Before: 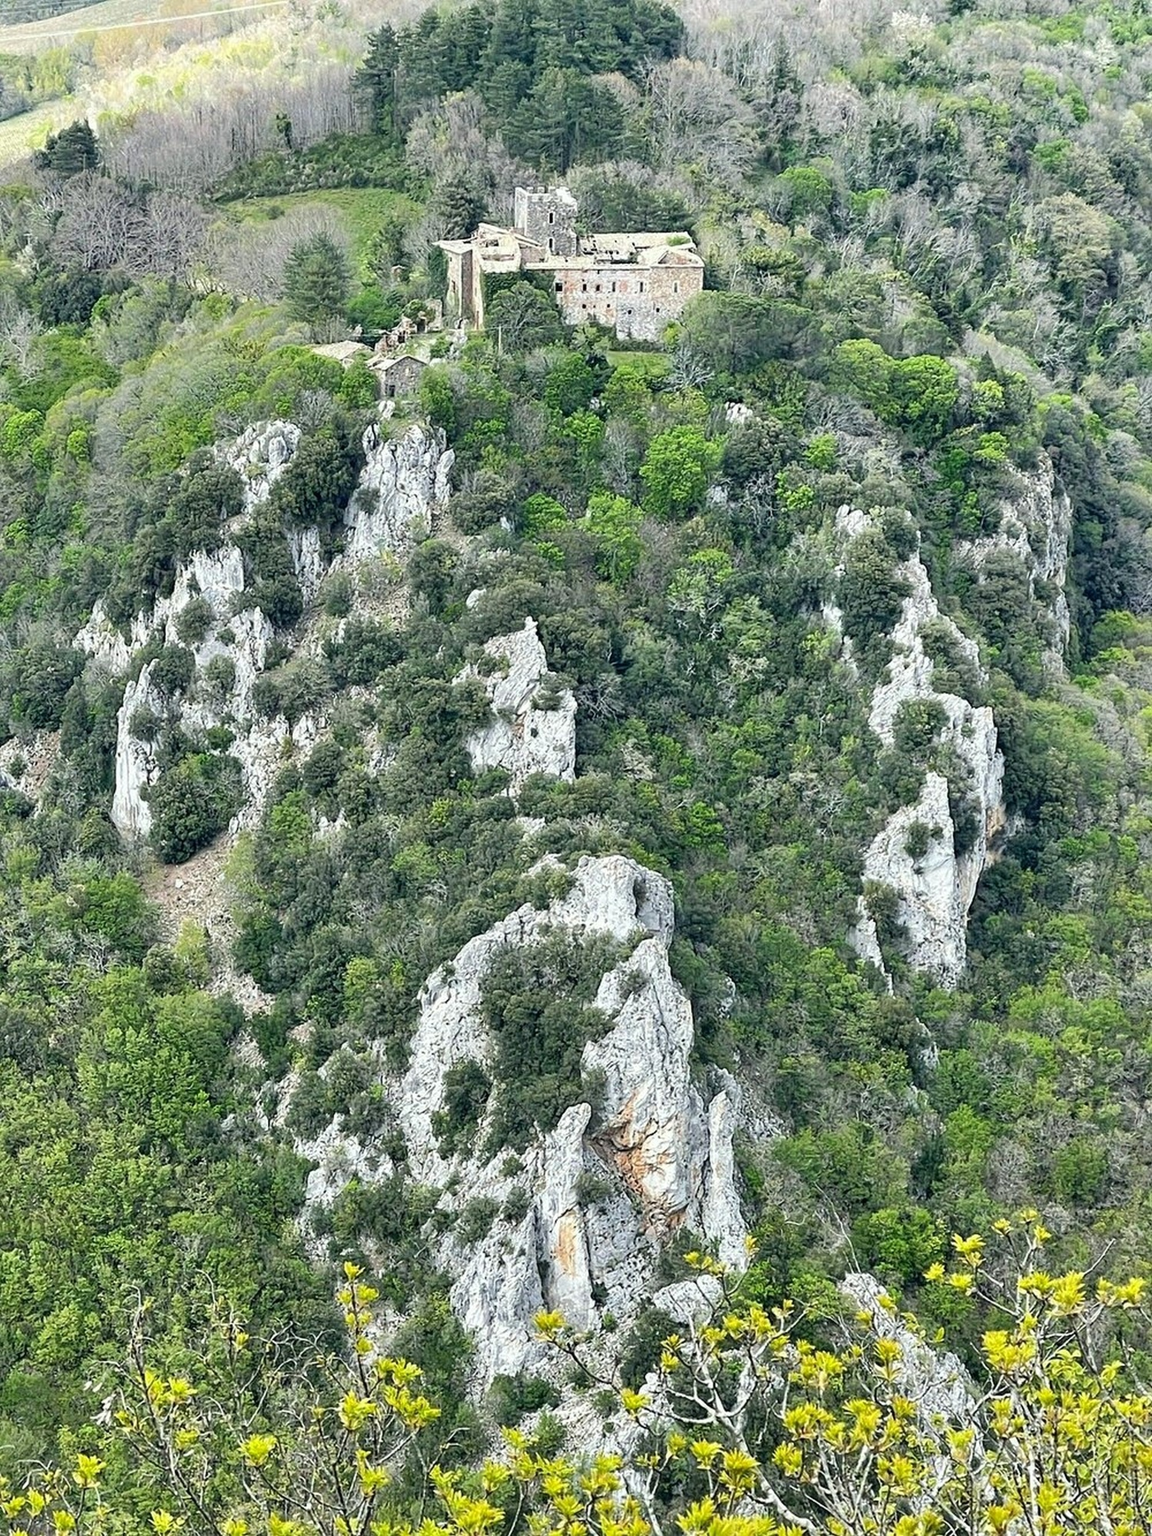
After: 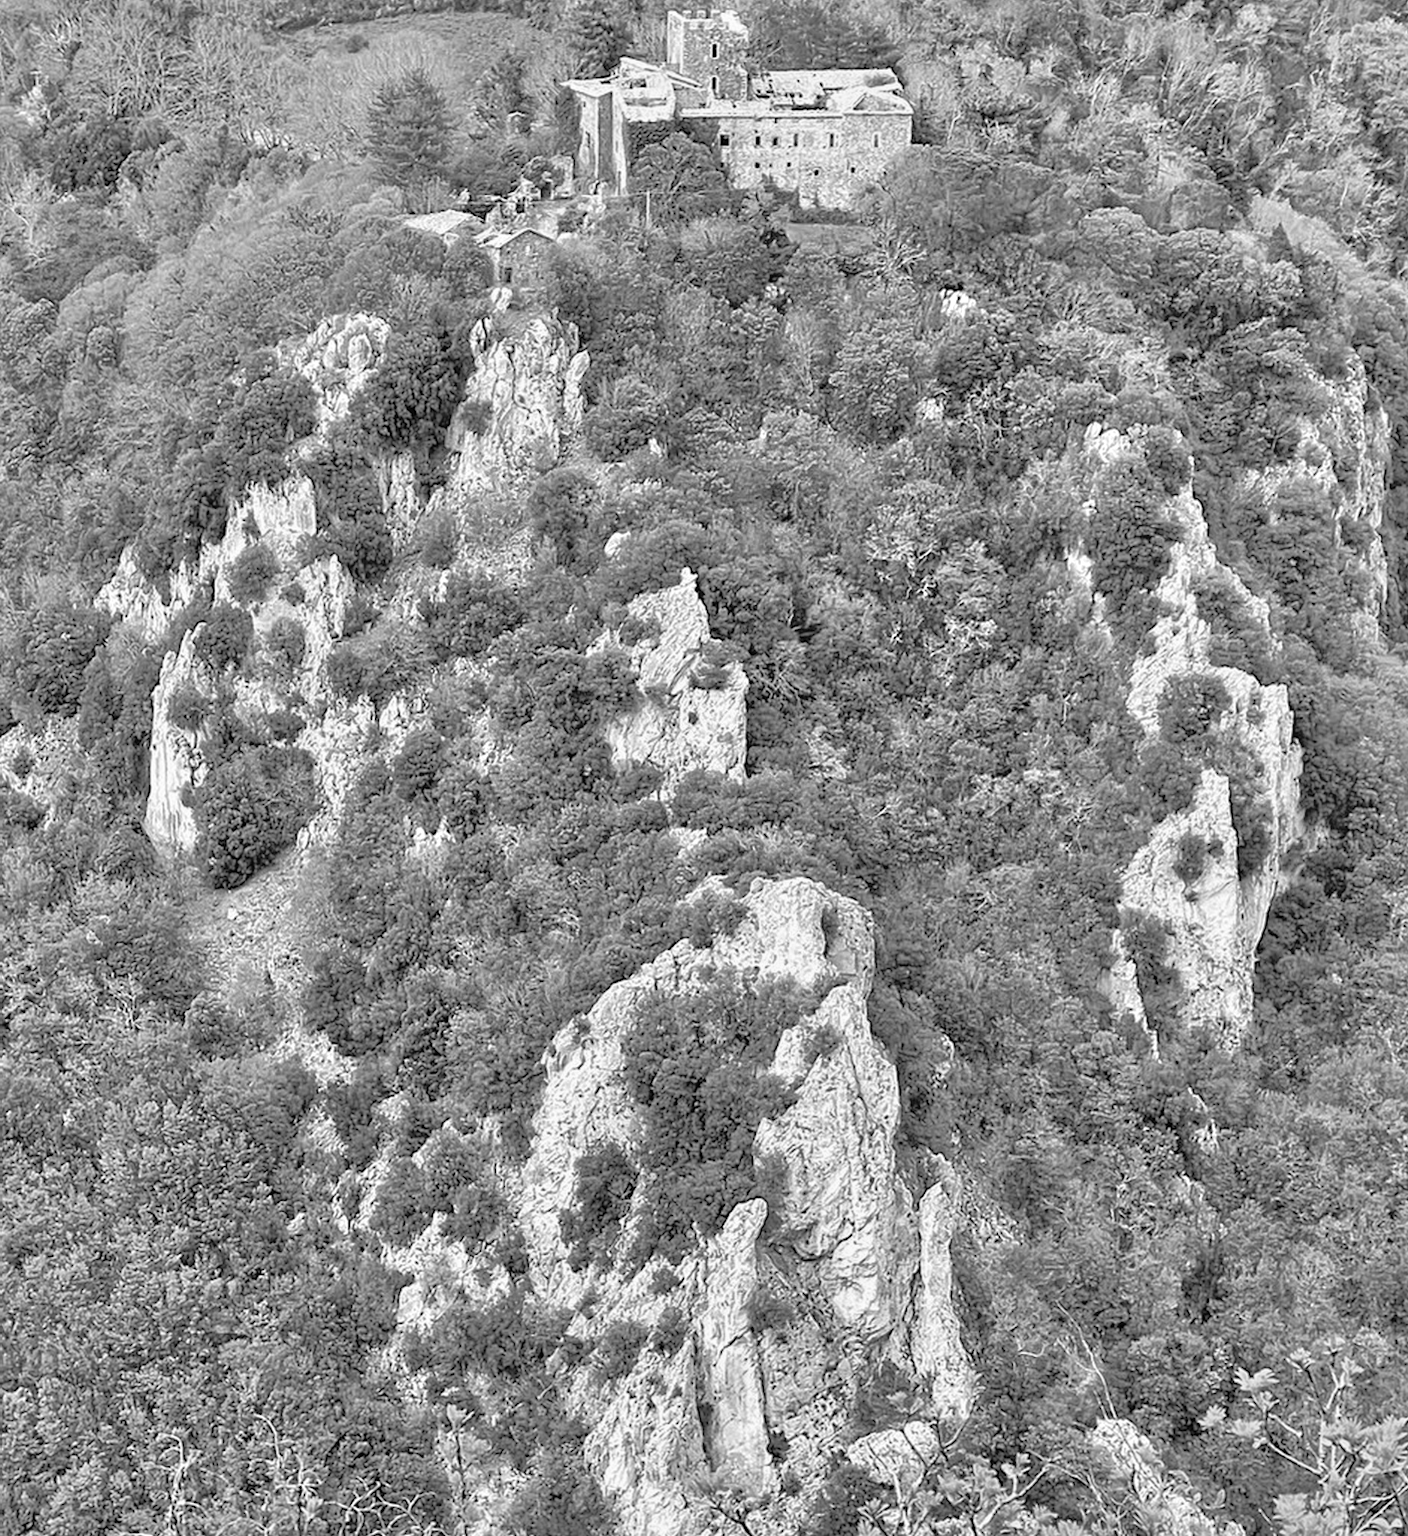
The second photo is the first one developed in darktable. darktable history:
color calibration: output gray [0.21, 0.42, 0.37, 0], gray › normalize channels true, illuminant same as pipeline (D50), adaptation XYZ, x 0.346, y 0.359, gamut compression 0
tone equalizer: -7 EV 0.15 EV, -6 EV 0.6 EV, -5 EV 1.15 EV, -4 EV 1.33 EV, -3 EV 1.15 EV, -2 EV 0.6 EV, -1 EV 0.15 EV, mask exposure compensation -0.5 EV
crop and rotate: angle 0.03°, top 11.643%, right 5.651%, bottom 11.189%
